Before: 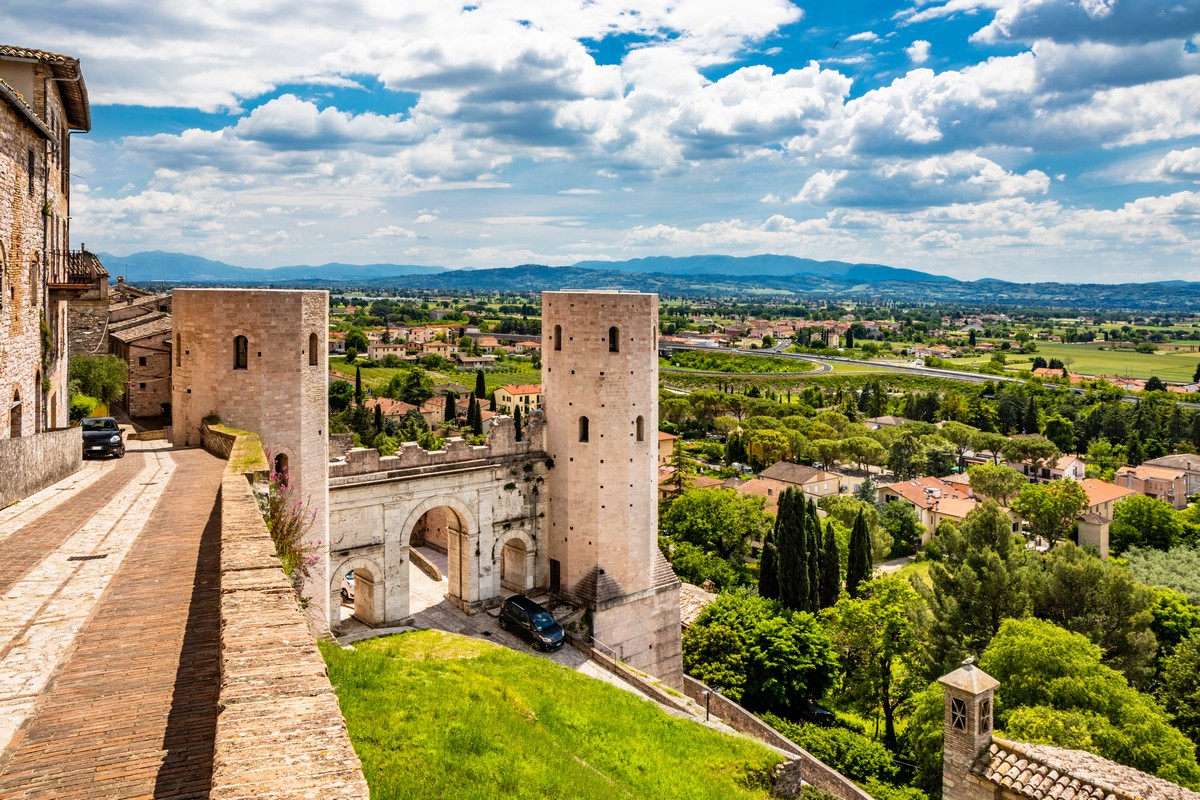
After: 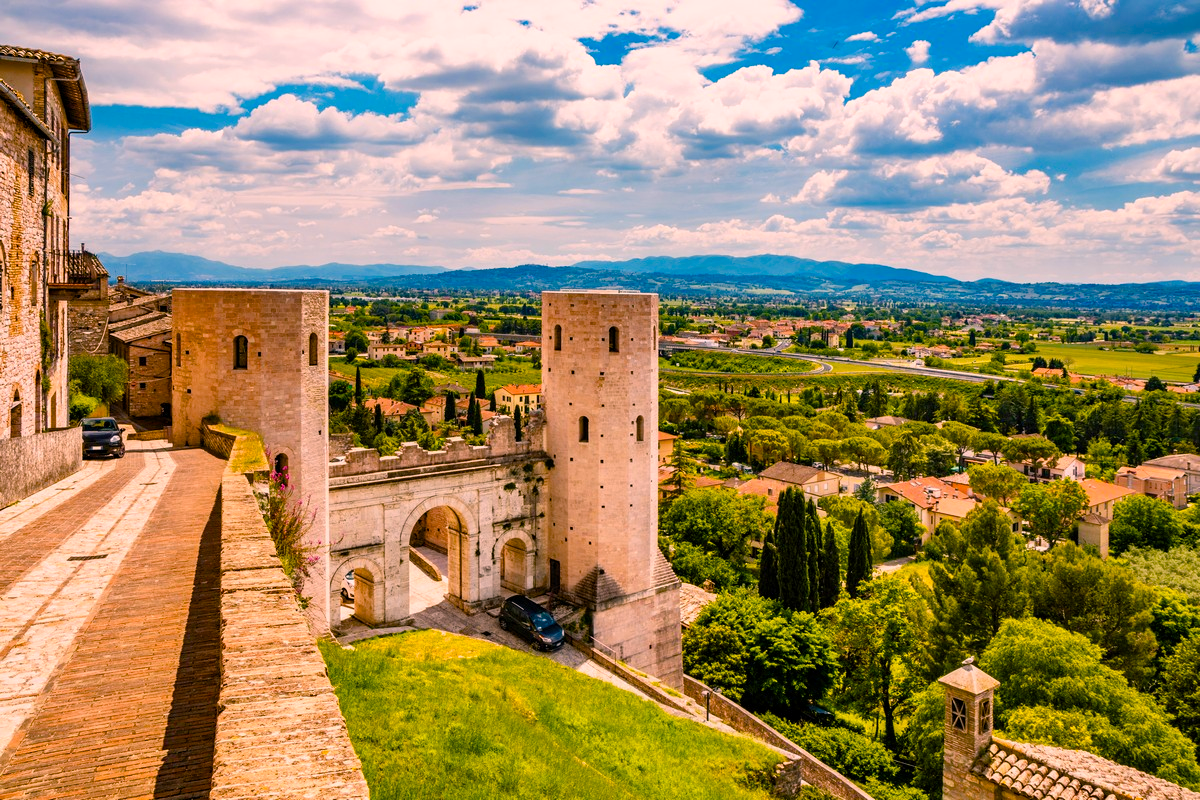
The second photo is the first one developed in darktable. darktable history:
color balance rgb: shadows lift › chroma 0.922%, shadows lift › hue 112.48°, highlights gain › chroma 4.436%, highlights gain › hue 32.53°, linear chroma grading › shadows -7.969%, linear chroma grading › global chroma 9.717%, perceptual saturation grading › global saturation 35.078%, perceptual saturation grading › highlights -25.401%, perceptual saturation grading › shadows 50.161%
